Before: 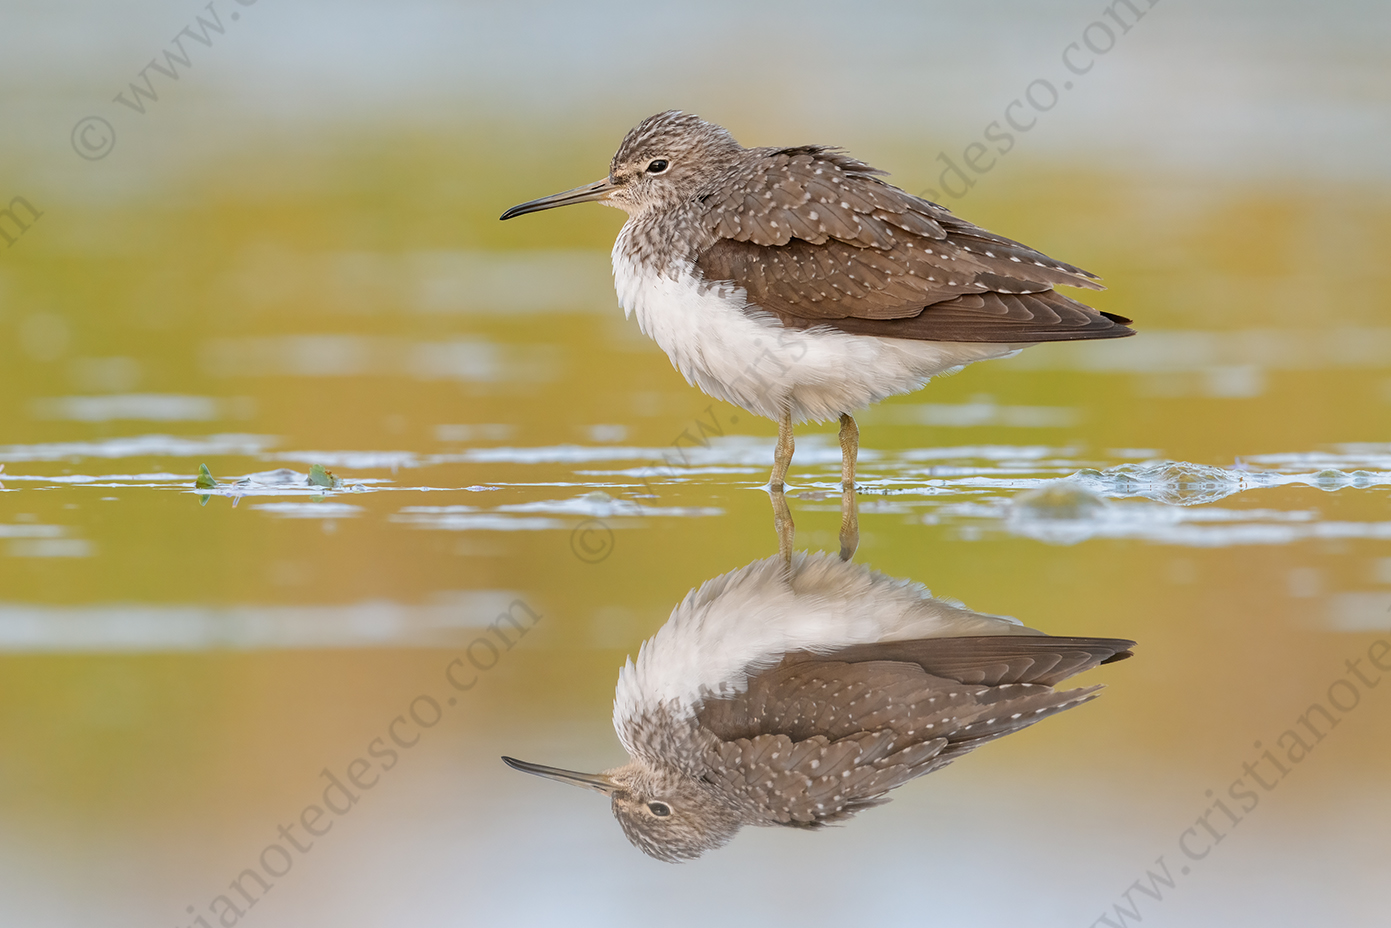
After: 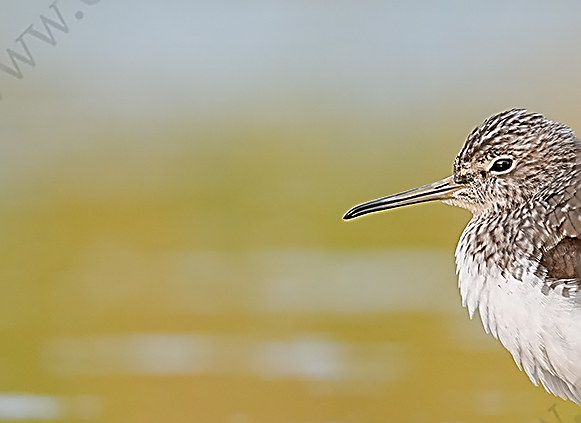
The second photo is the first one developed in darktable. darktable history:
crop and rotate: left 11.235%, top 0.118%, right 46.995%, bottom 54.194%
sharpen: amount 1.999
